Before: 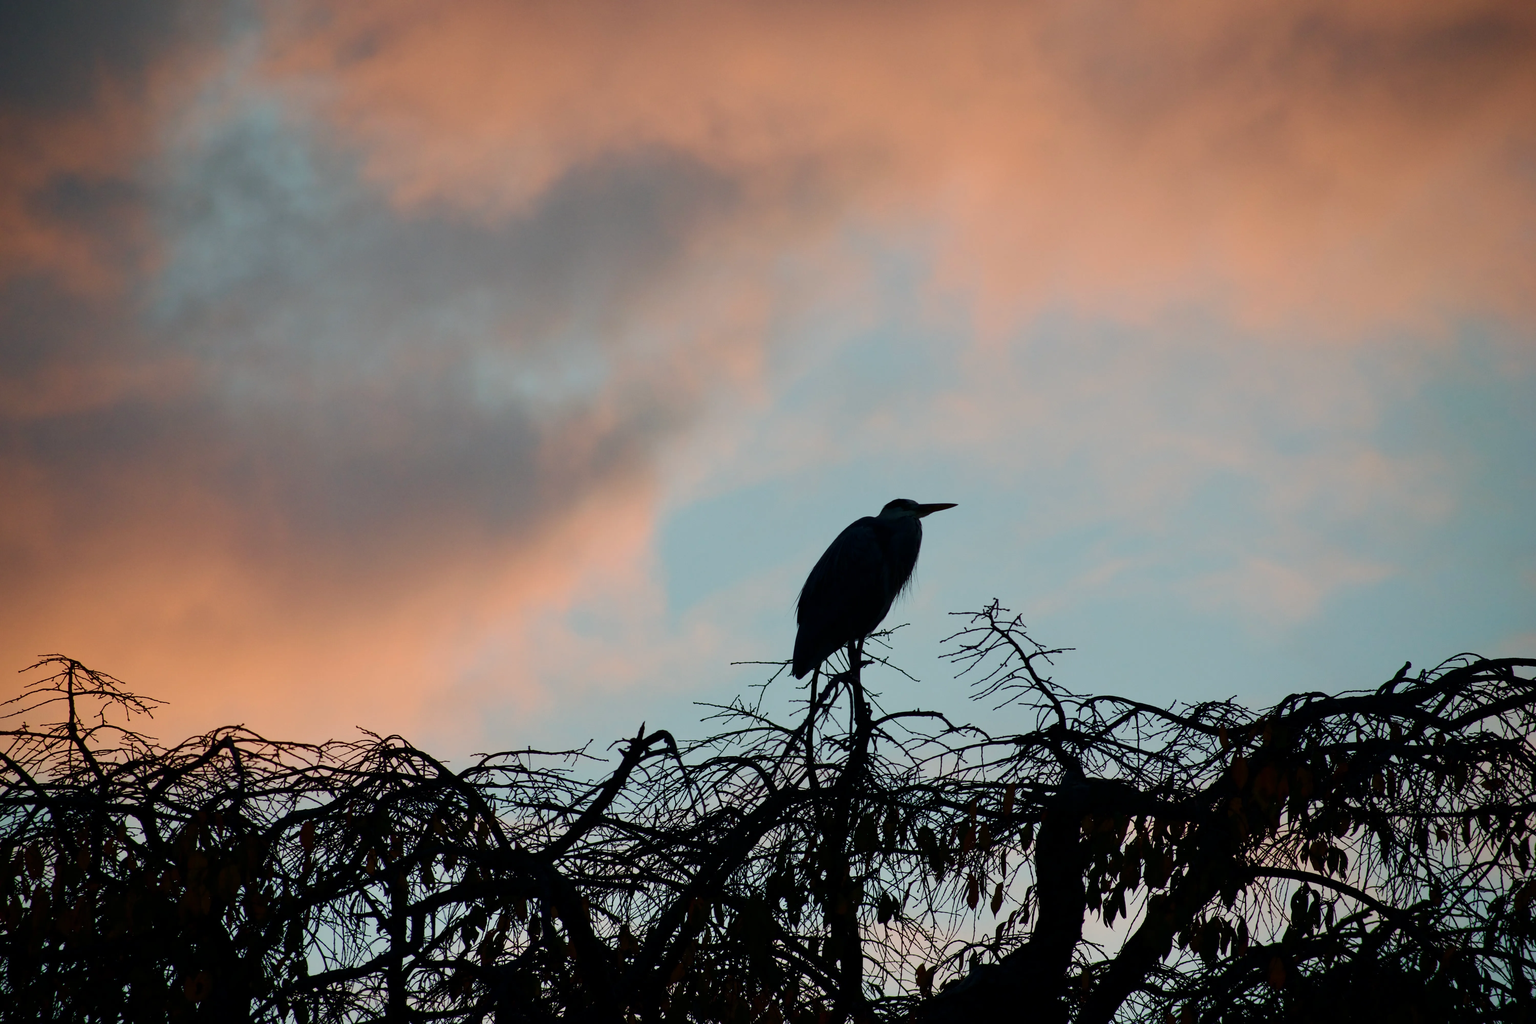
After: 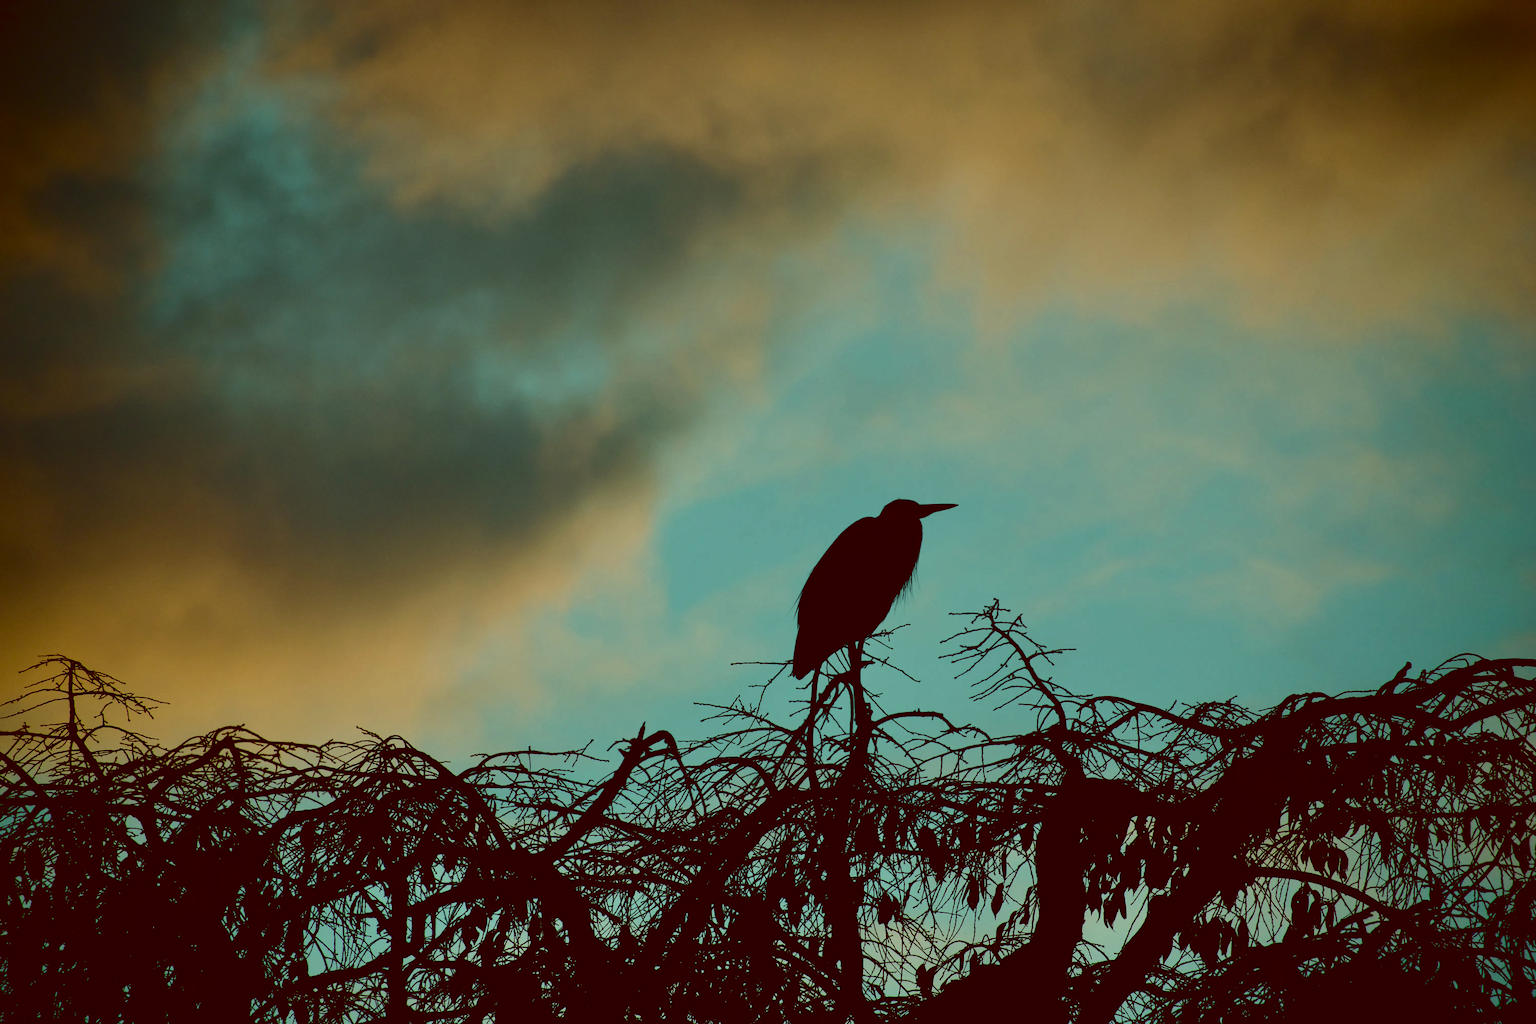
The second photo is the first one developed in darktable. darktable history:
white balance: red 0.925, blue 1.046
contrast brightness saturation: contrast 0.19, brightness -0.24, saturation 0.11
color balance: lift [1, 1.015, 0.987, 0.985], gamma [1, 0.959, 1.042, 0.958], gain [0.927, 0.938, 1.072, 0.928], contrast 1.5%
